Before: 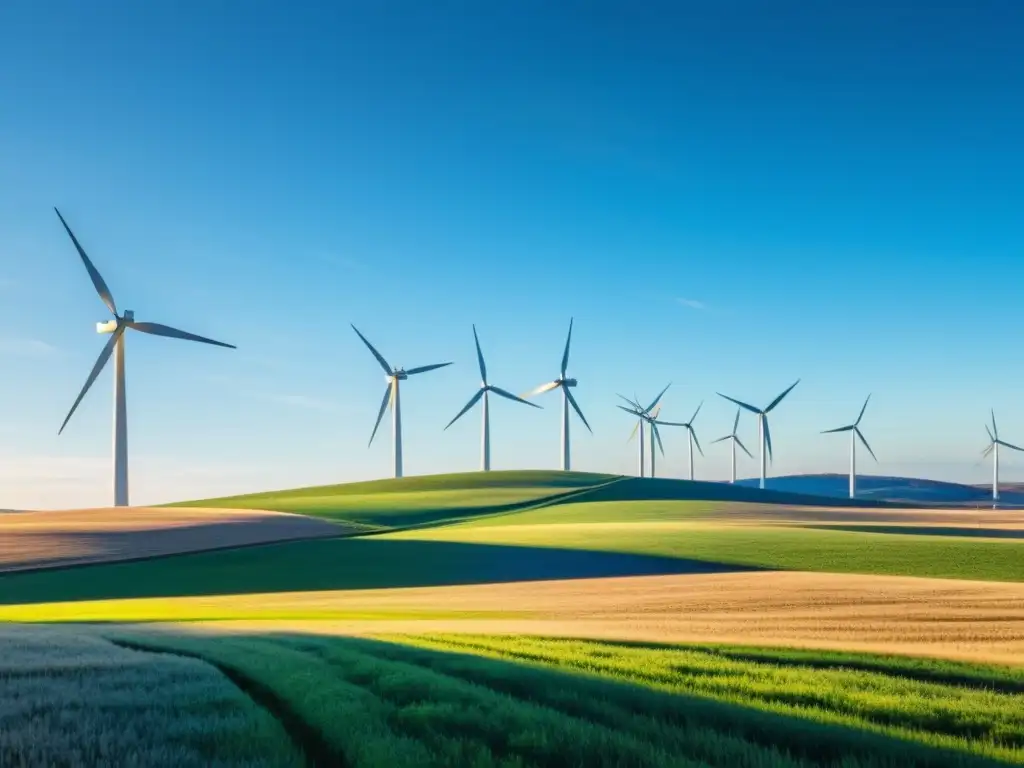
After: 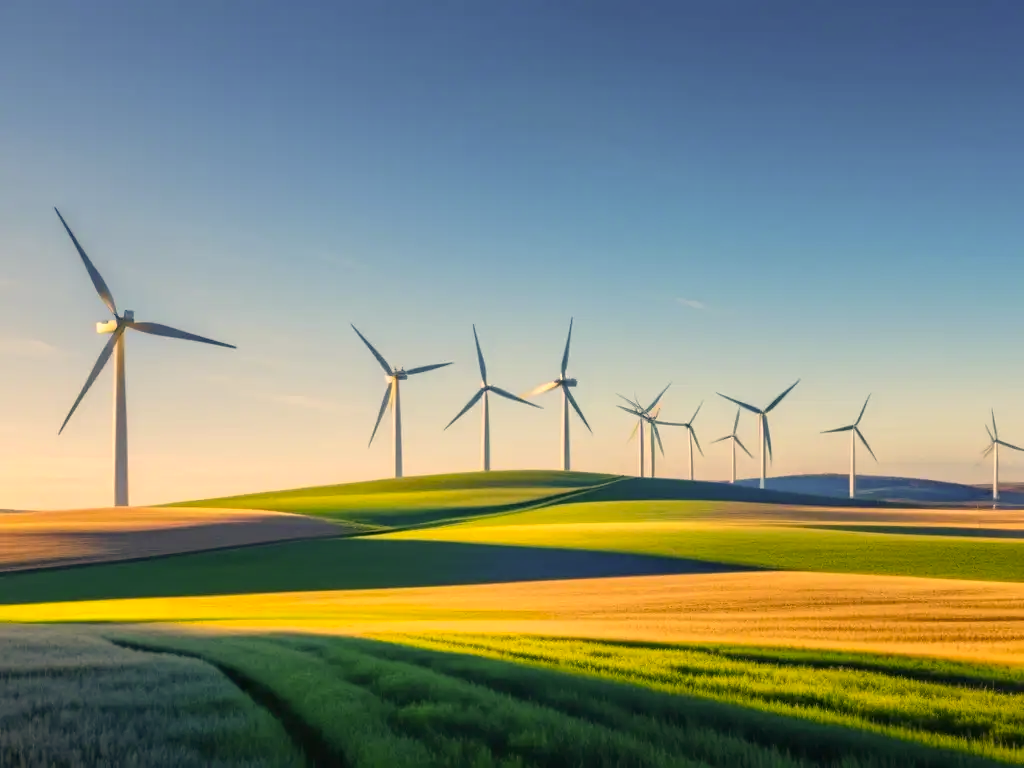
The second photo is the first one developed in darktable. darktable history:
color correction: highlights a* 14.81, highlights b* 31.17
